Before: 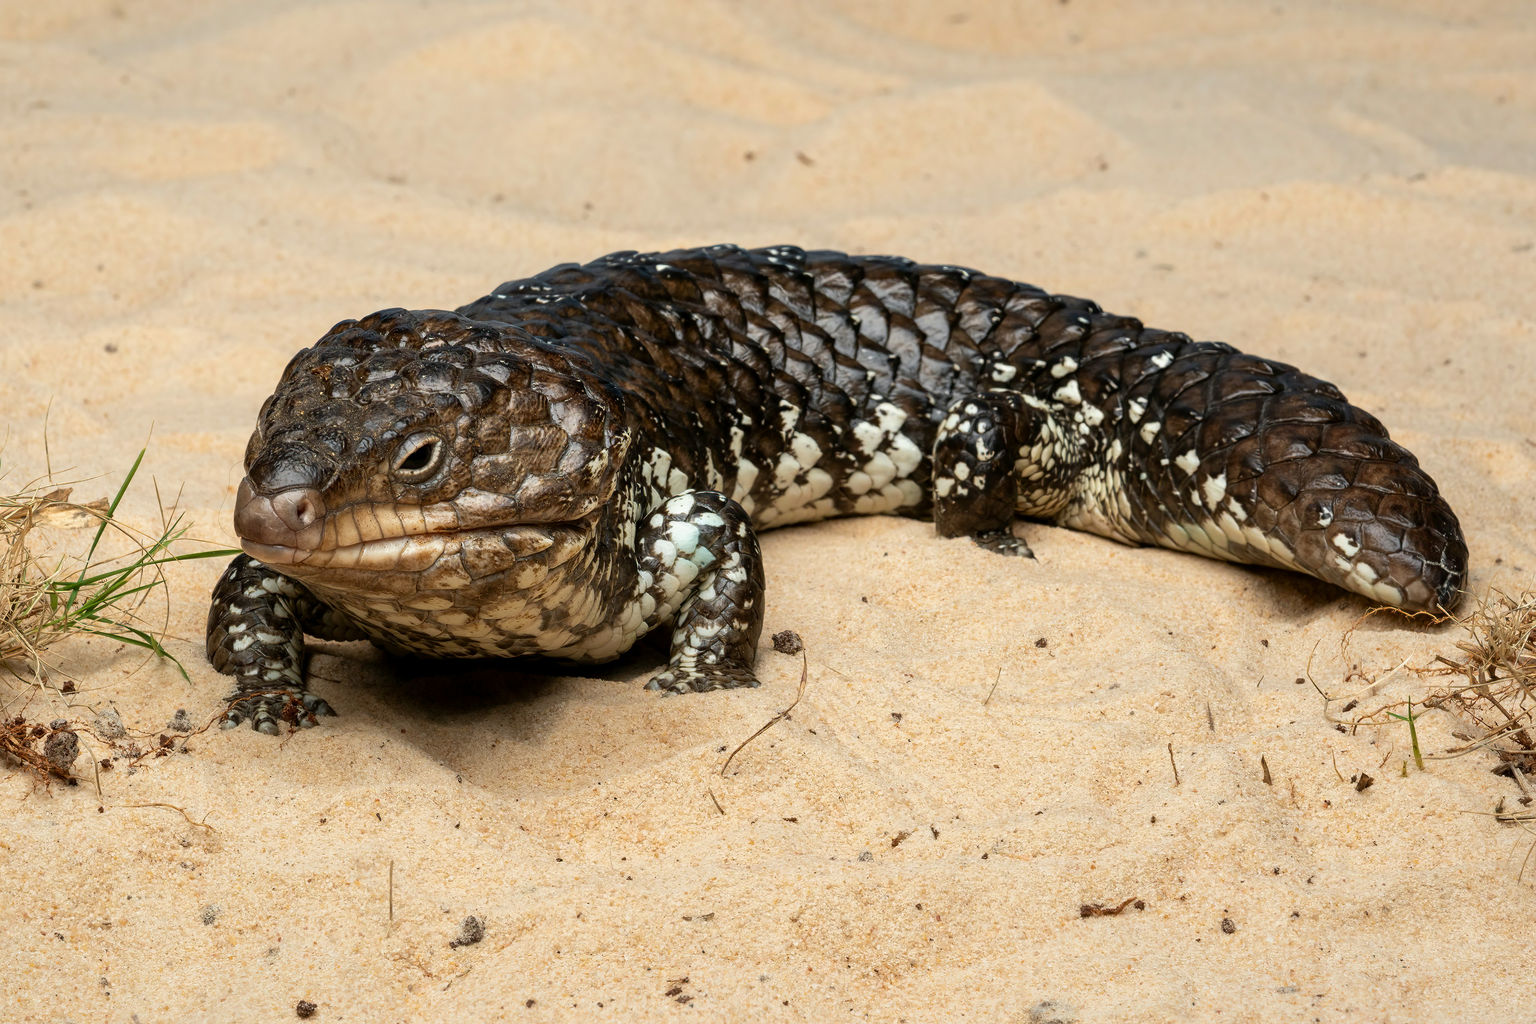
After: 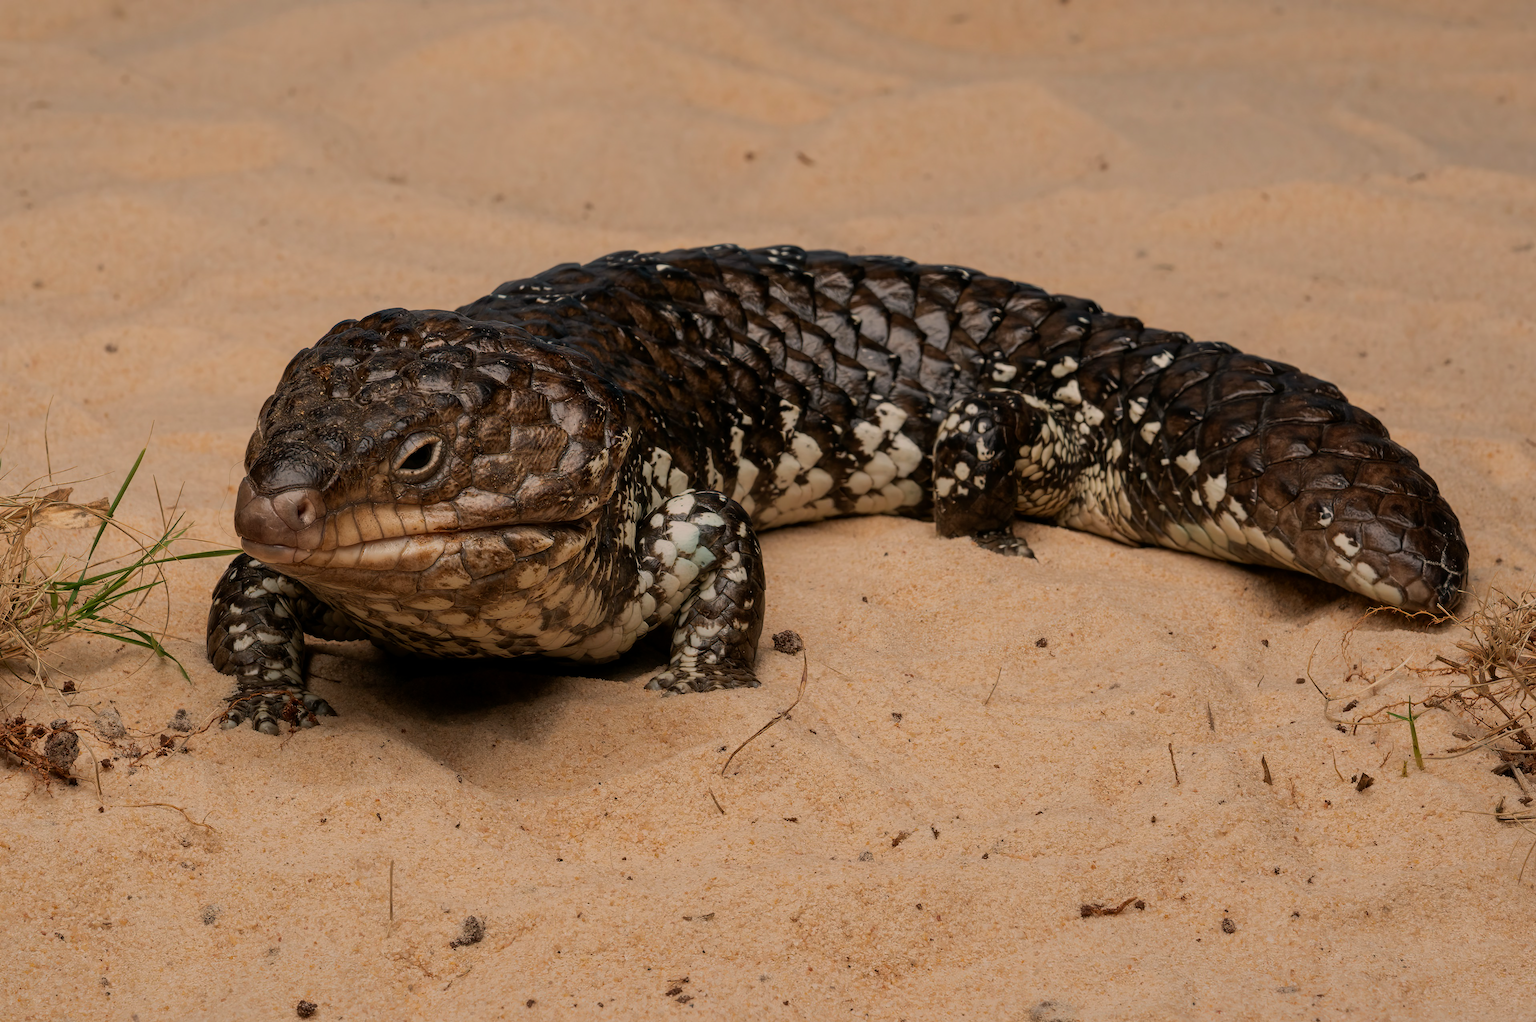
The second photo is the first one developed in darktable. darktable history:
exposure: exposure -1 EV, compensate highlight preservation false
white balance: red 1.127, blue 0.943
crop: top 0.05%, bottom 0.098%
